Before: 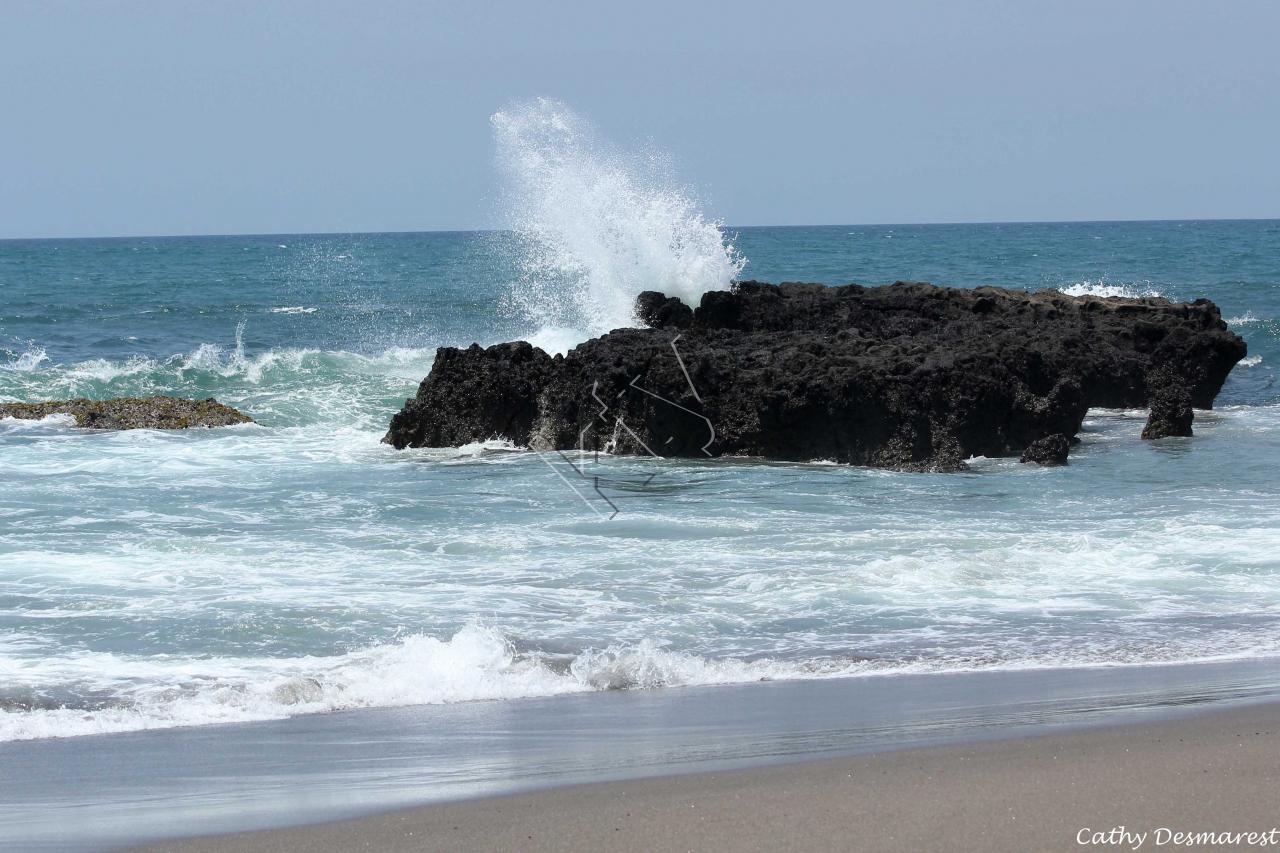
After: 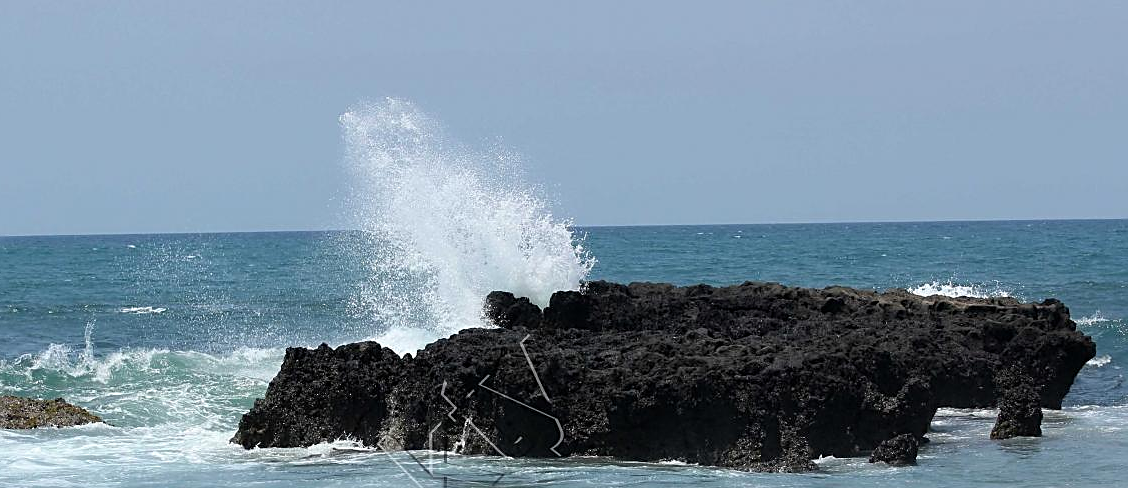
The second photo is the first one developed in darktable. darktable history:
exposure: compensate highlight preservation false
crop and rotate: left 11.812%, bottom 42.776%
sharpen: amount 0.575
